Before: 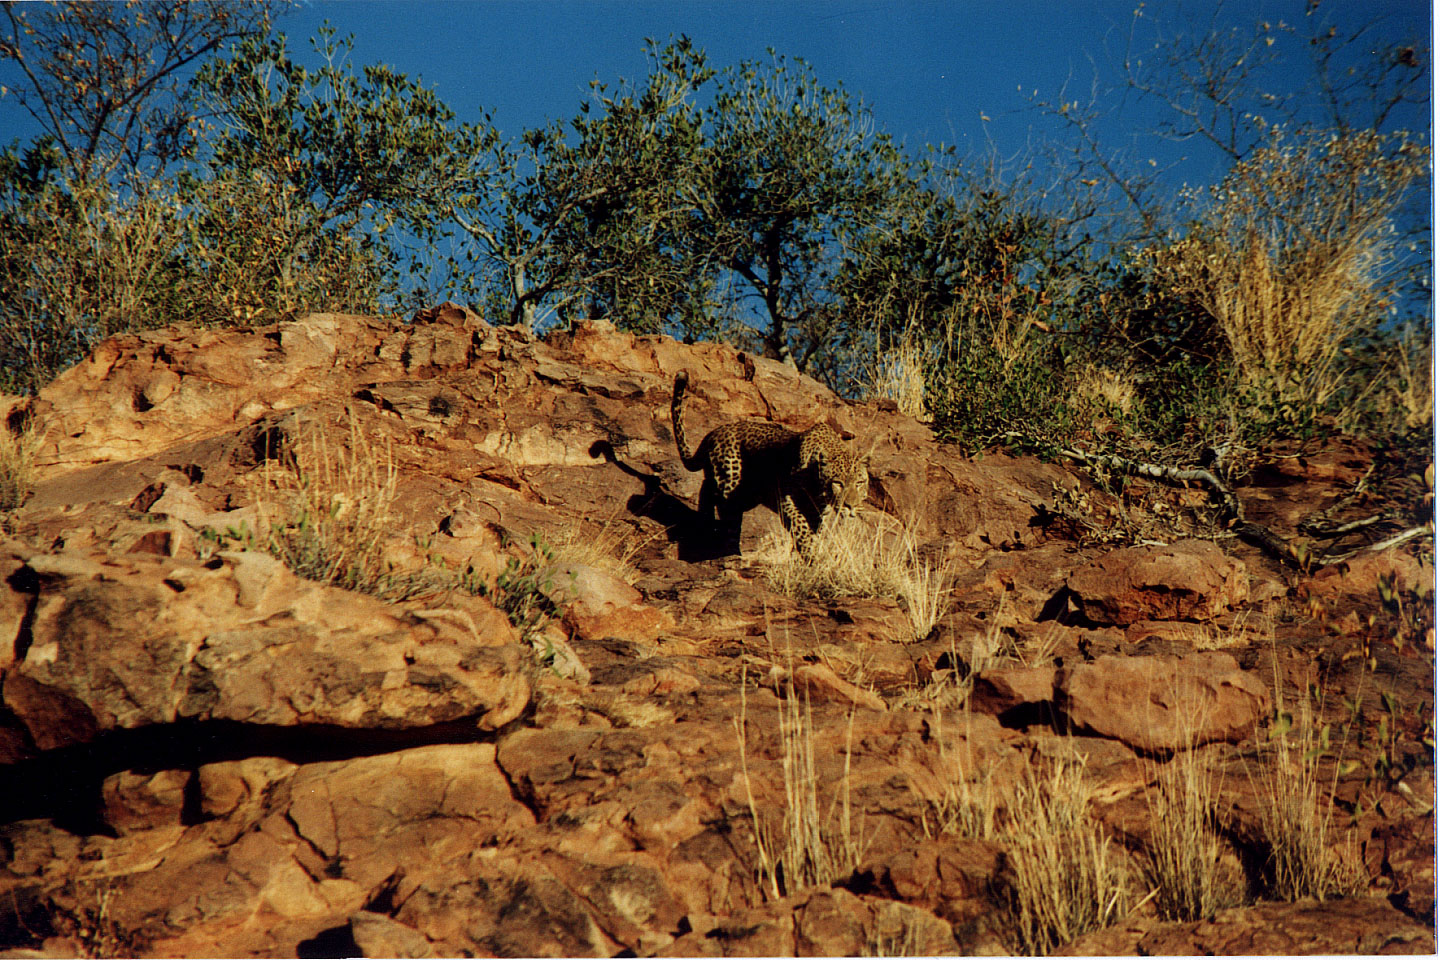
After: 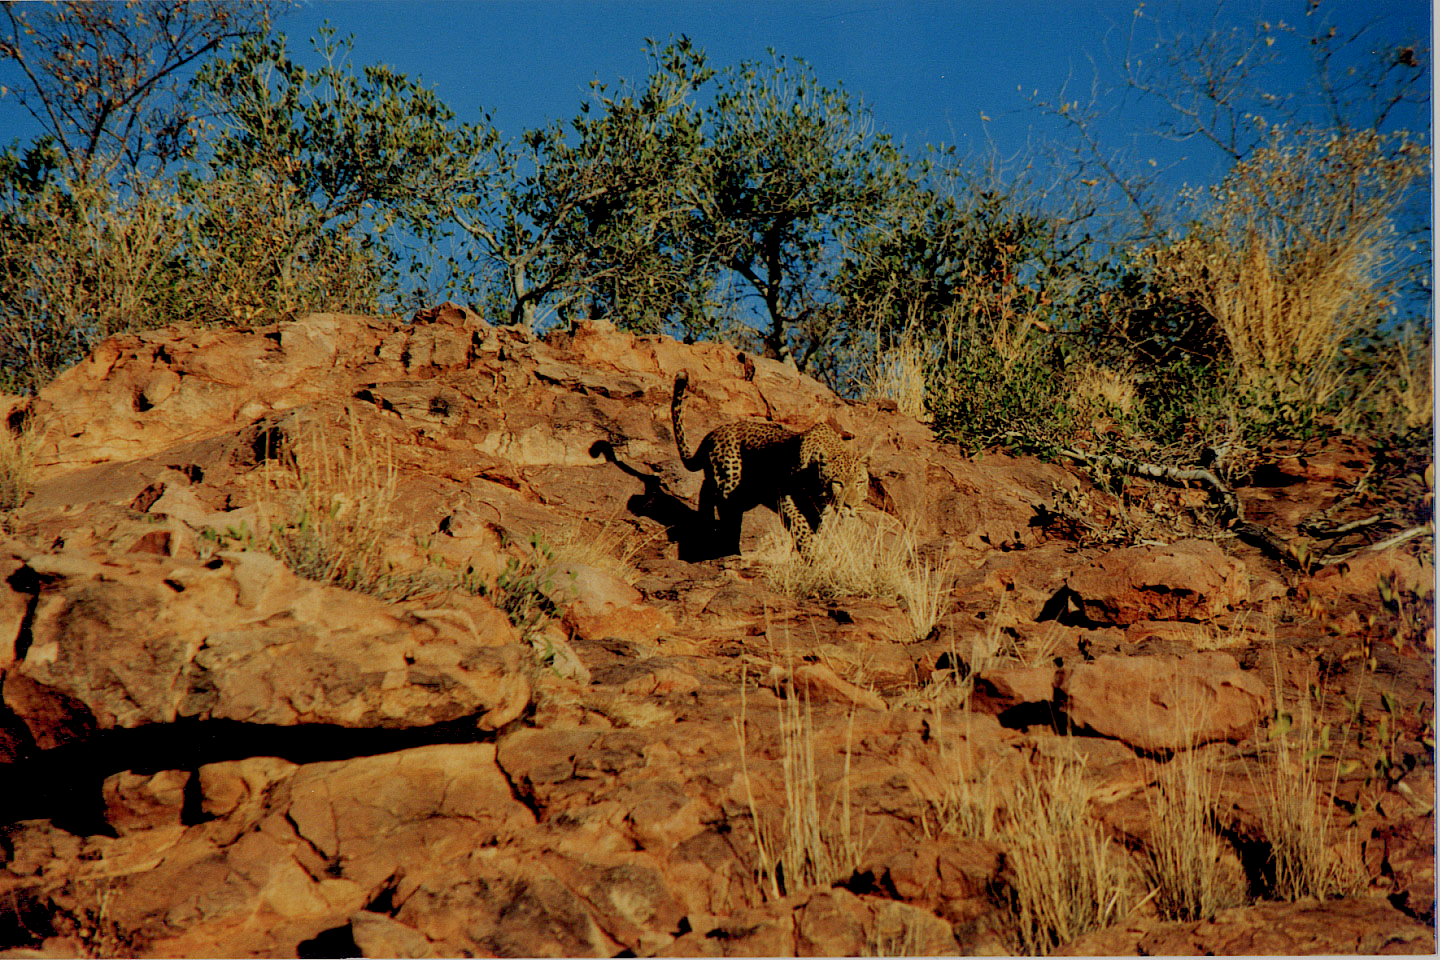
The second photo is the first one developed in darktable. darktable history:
exposure: black level correction 0.001, exposure -0.123 EV, compensate exposure bias true, compensate highlight preservation false
shadows and highlights: shadows 36.22, highlights -27.92, soften with gaussian
local contrast: mode bilateral grid, contrast 14, coarseness 35, detail 106%, midtone range 0.2
color balance rgb: highlights gain › chroma 2.063%, highlights gain › hue 71.77°, global offset › luminance -0.504%, perceptual saturation grading › global saturation 0.39%, contrast -29.936%
